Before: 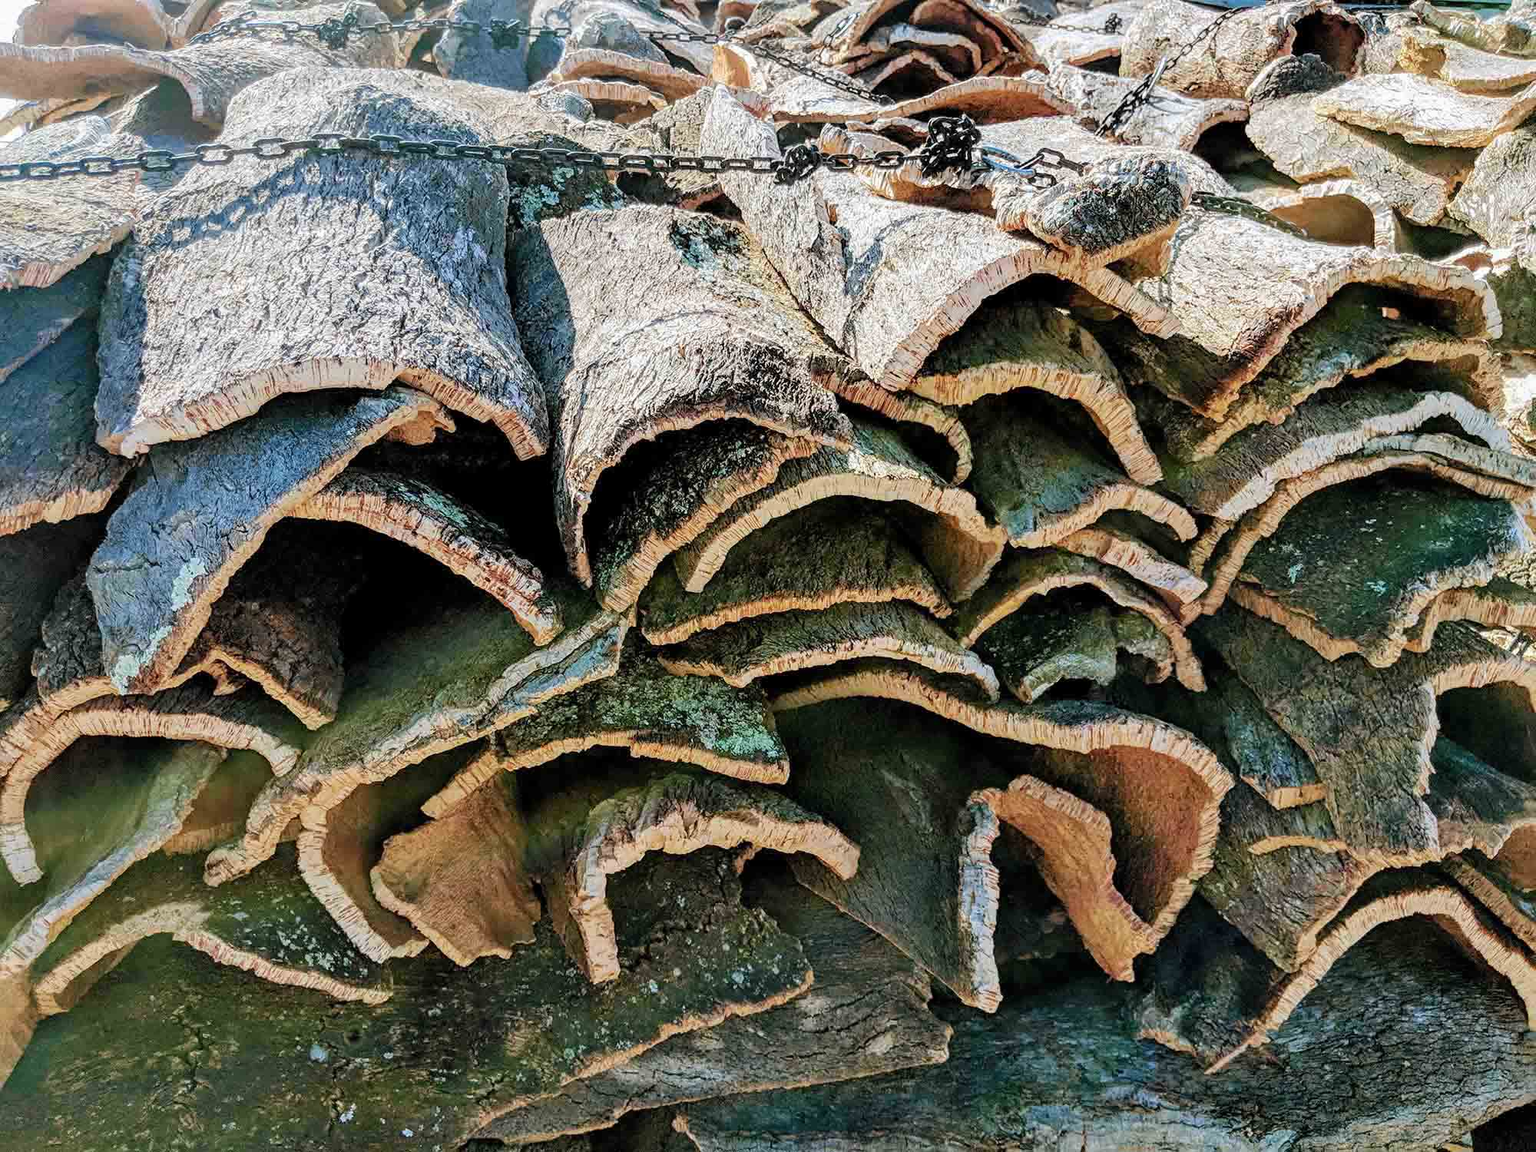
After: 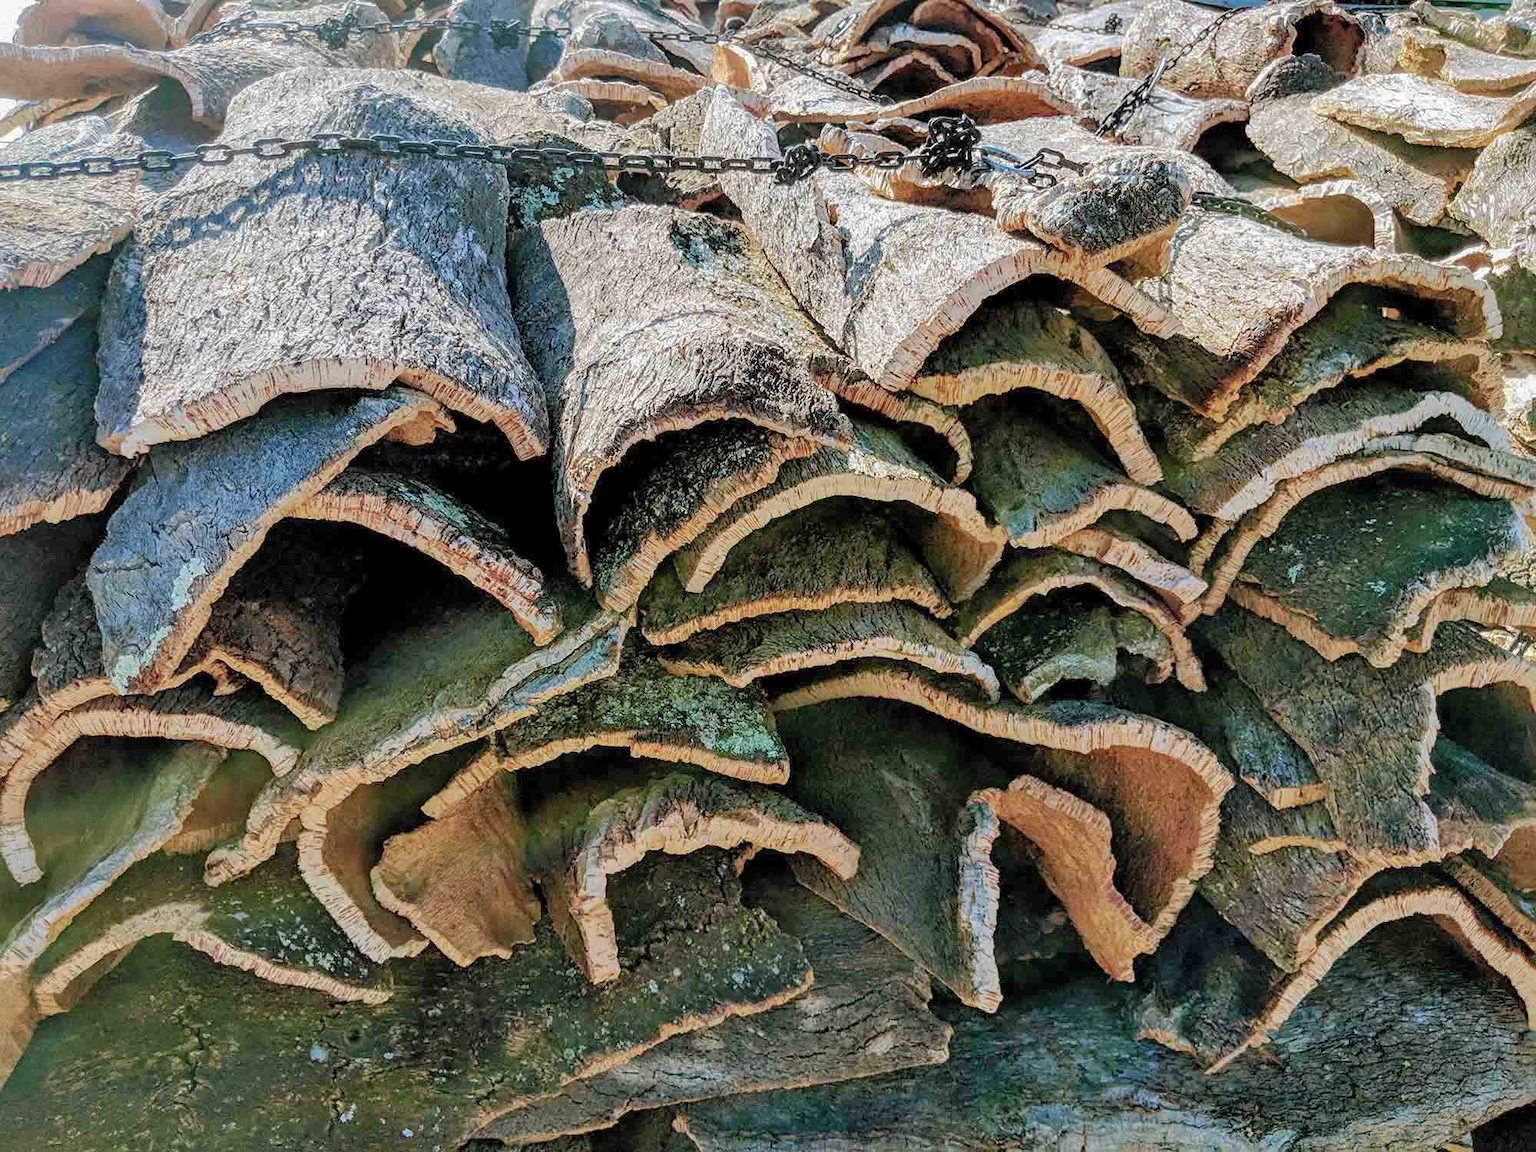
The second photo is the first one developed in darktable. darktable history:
contrast brightness saturation: saturation -0.061
shadows and highlights: on, module defaults
